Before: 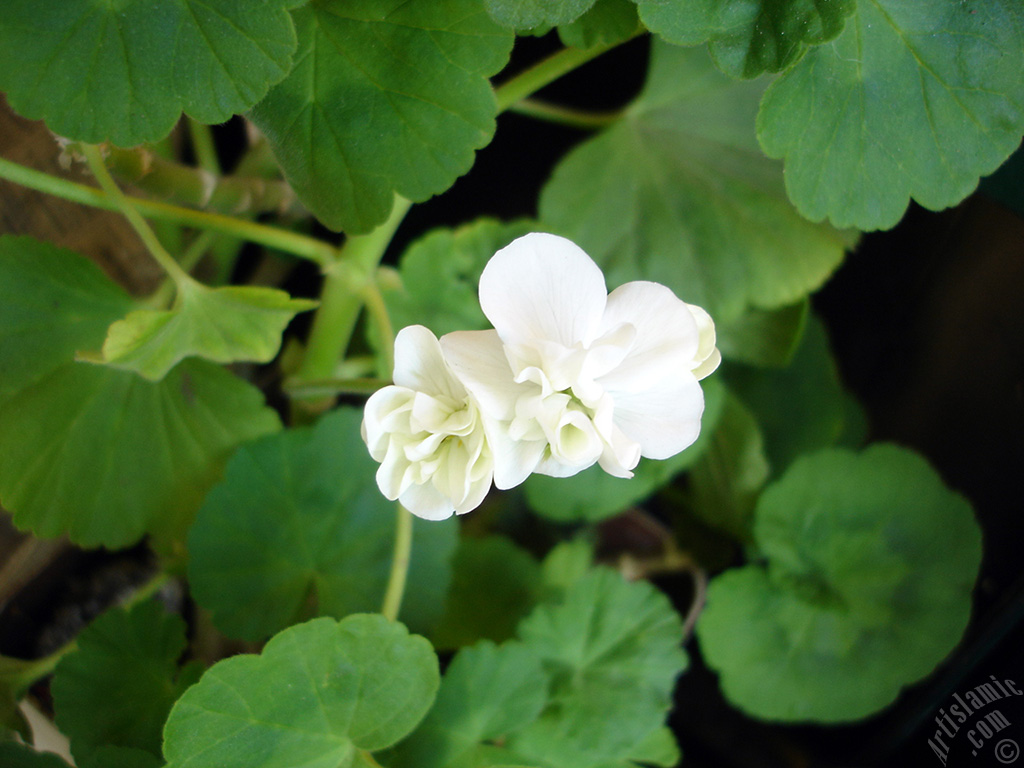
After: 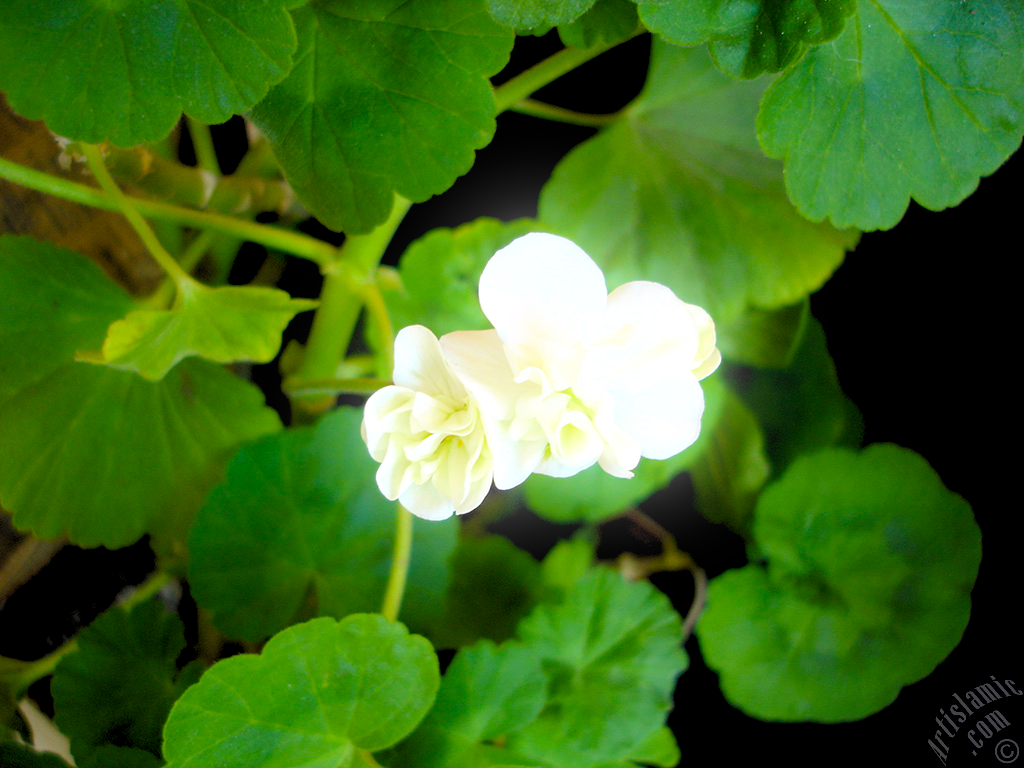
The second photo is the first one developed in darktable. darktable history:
rgb levels: levels [[0.013, 0.434, 0.89], [0, 0.5, 1], [0, 0.5, 1]]
color balance rgb: perceptual saturation grading › global saturation 30%, global vibrance 20%
bloom: size 9%, threshold 100%, strength 7%
